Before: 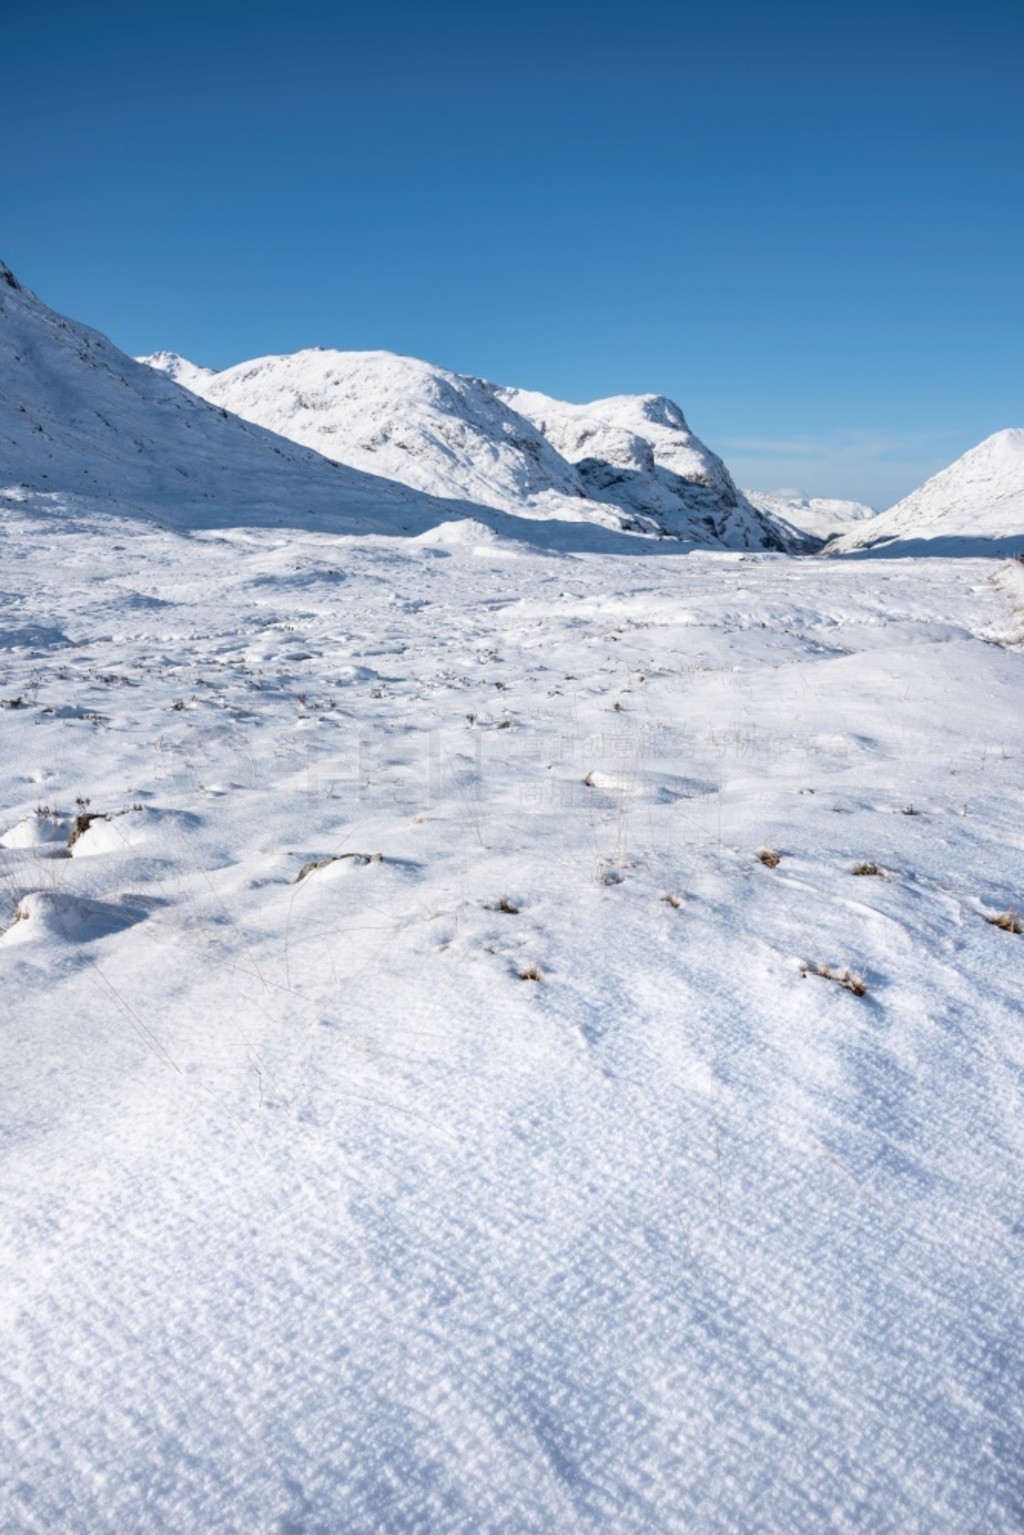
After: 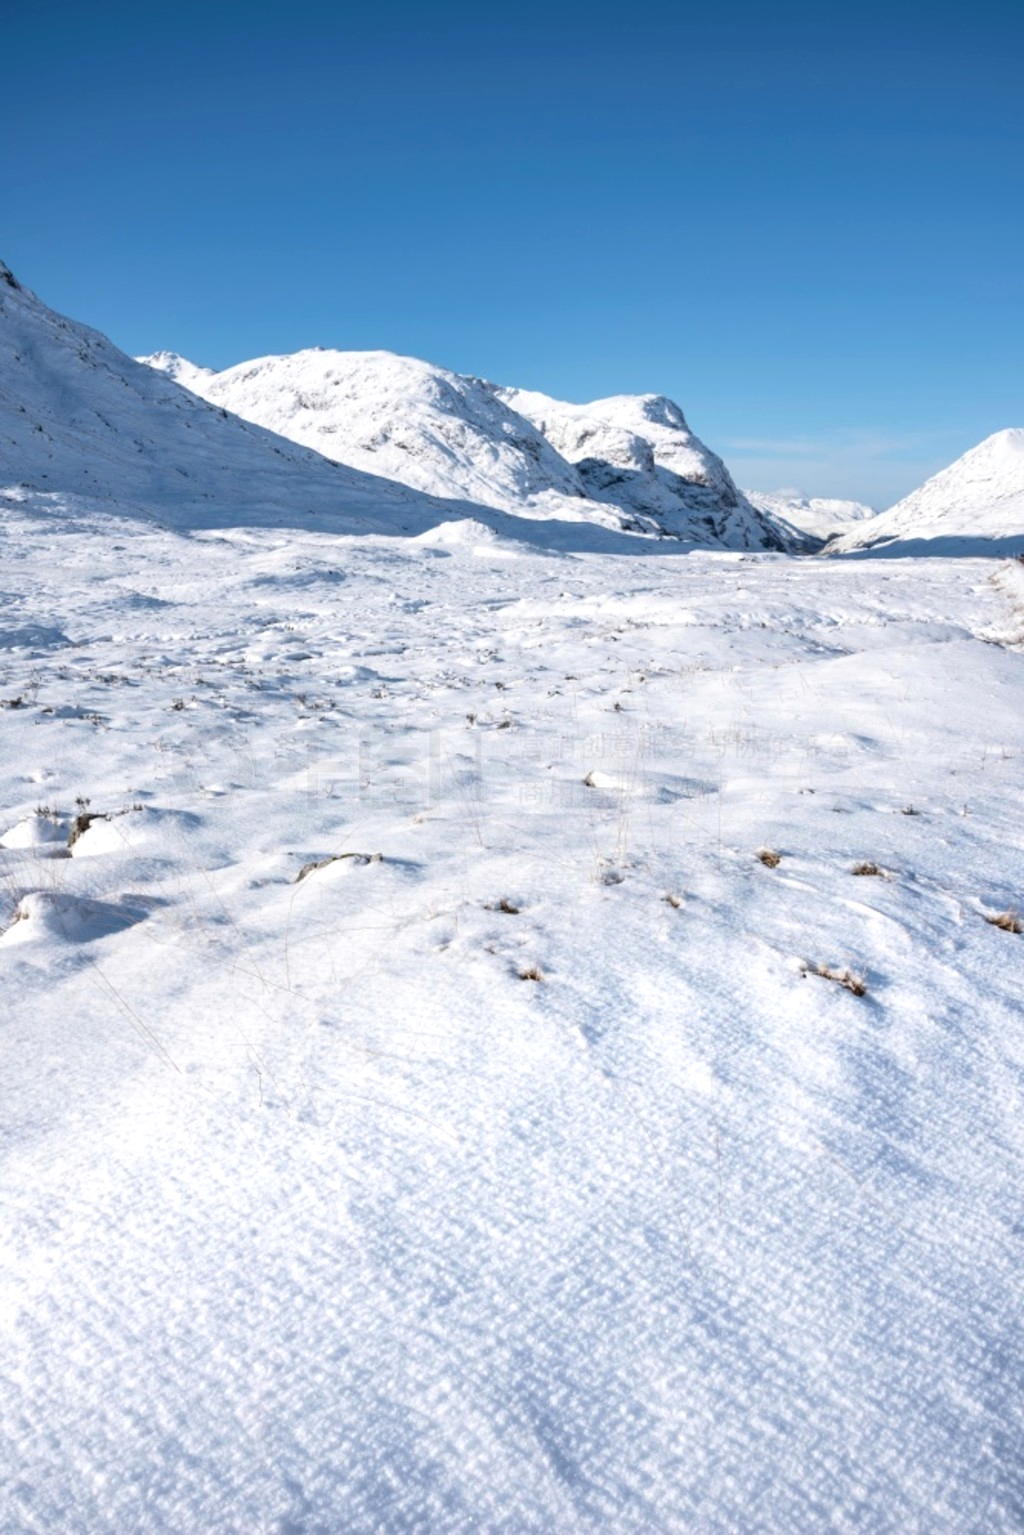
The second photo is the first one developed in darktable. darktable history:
exposure: exposure 0.206 EV, compensate highlight preservation false
